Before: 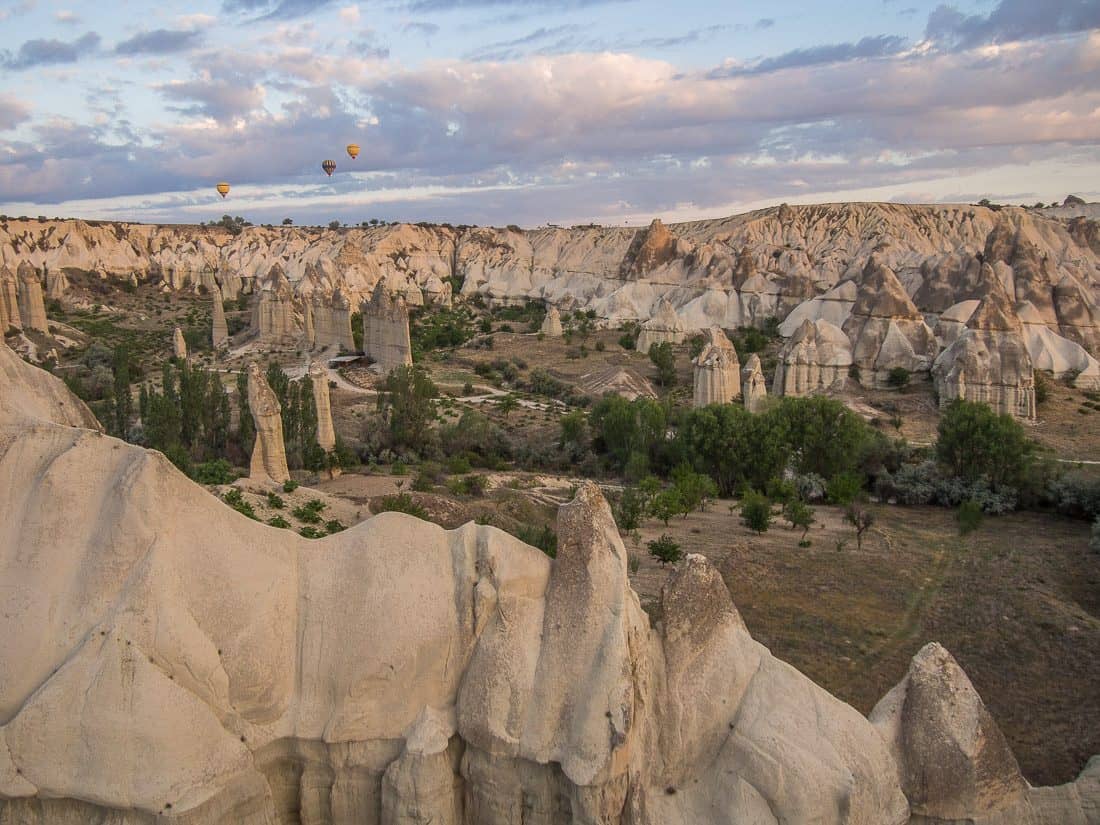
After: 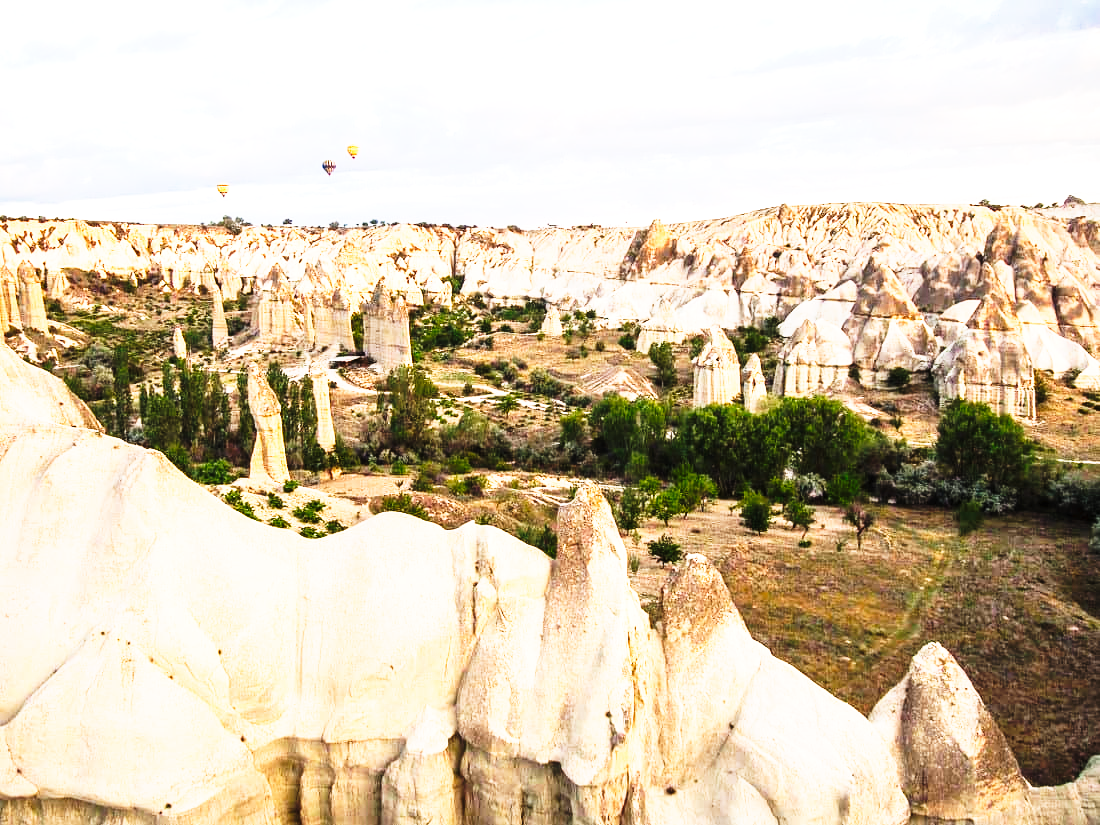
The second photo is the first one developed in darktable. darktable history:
exposure: black level correction 0, exposure 1.2 EV, compensate highlight preservation false
tone curve: curves: ch0 [(0, 0) (0.003, 0.003) (0.011, 0.006) (0.025, 0.012) (0.044, 0.02) (0.069, 0.023) (0.1, 0.029) (0.136, 0.037) (0.177, 0.058) (0.224, 0.084) (0.277, 0.137) (0.335, 0.209) (0.399, 0.336) (0.468, 0.478) (0.543, 0.63) (0.623, 0.789) (0.709, 0.903) (0.801, 0.967) (0.898, 0.987) (1, 1)], preserve colors none
